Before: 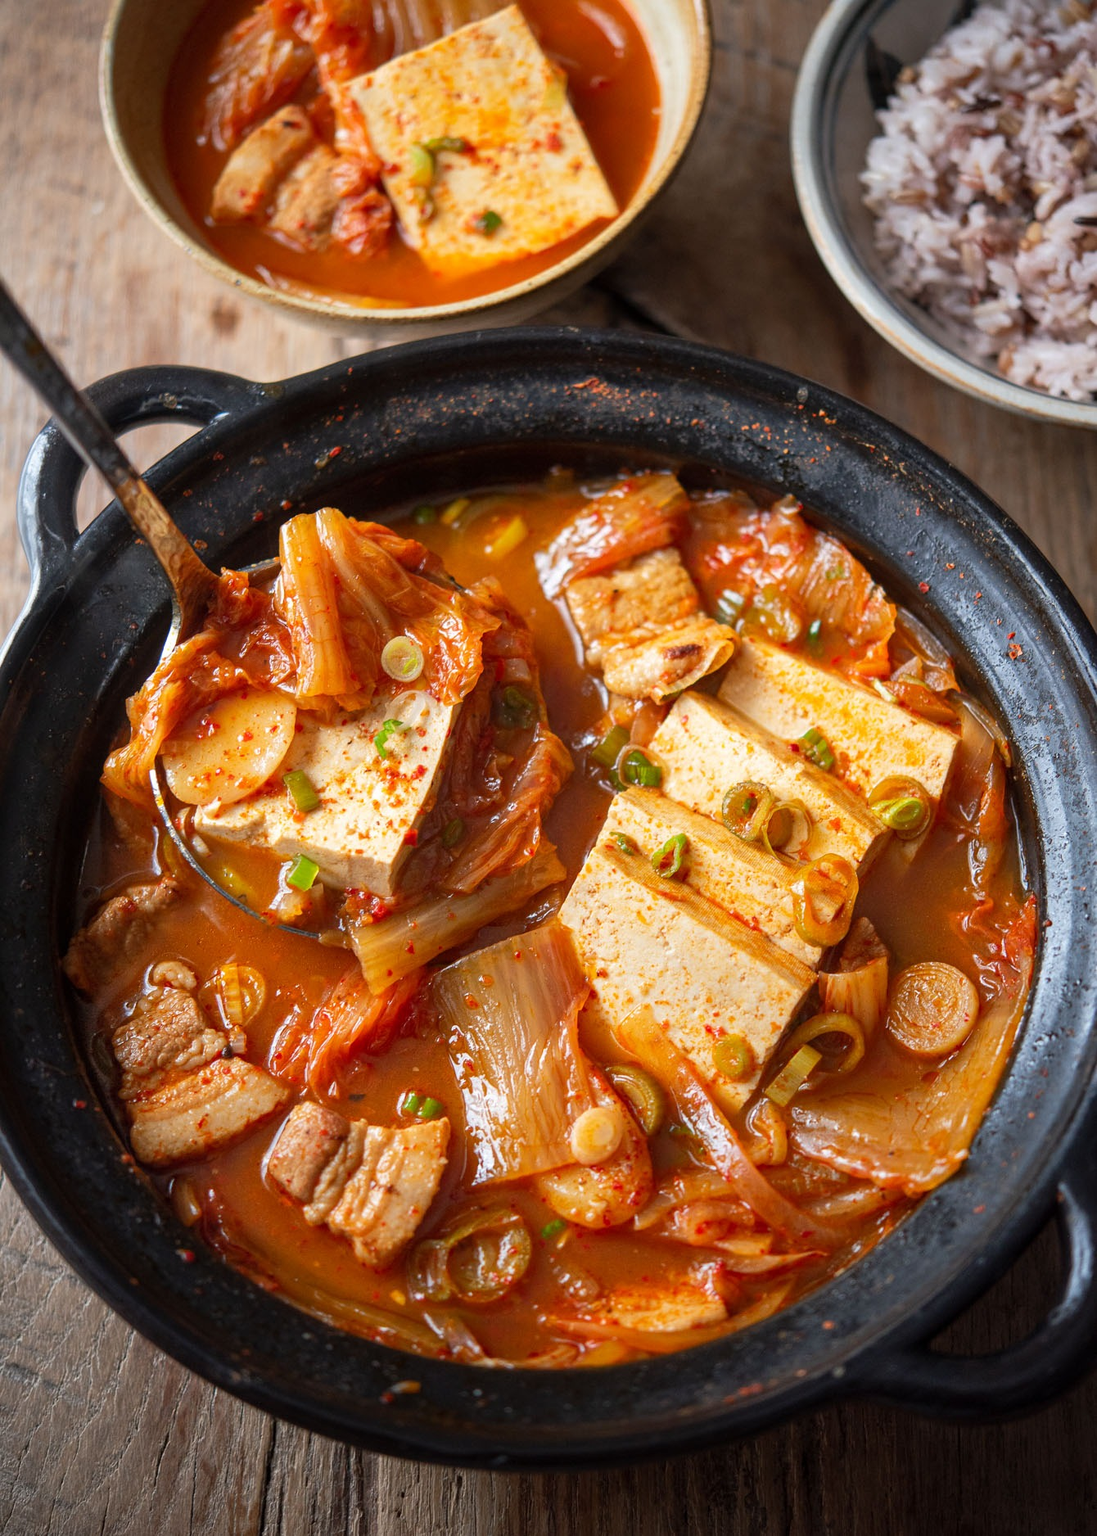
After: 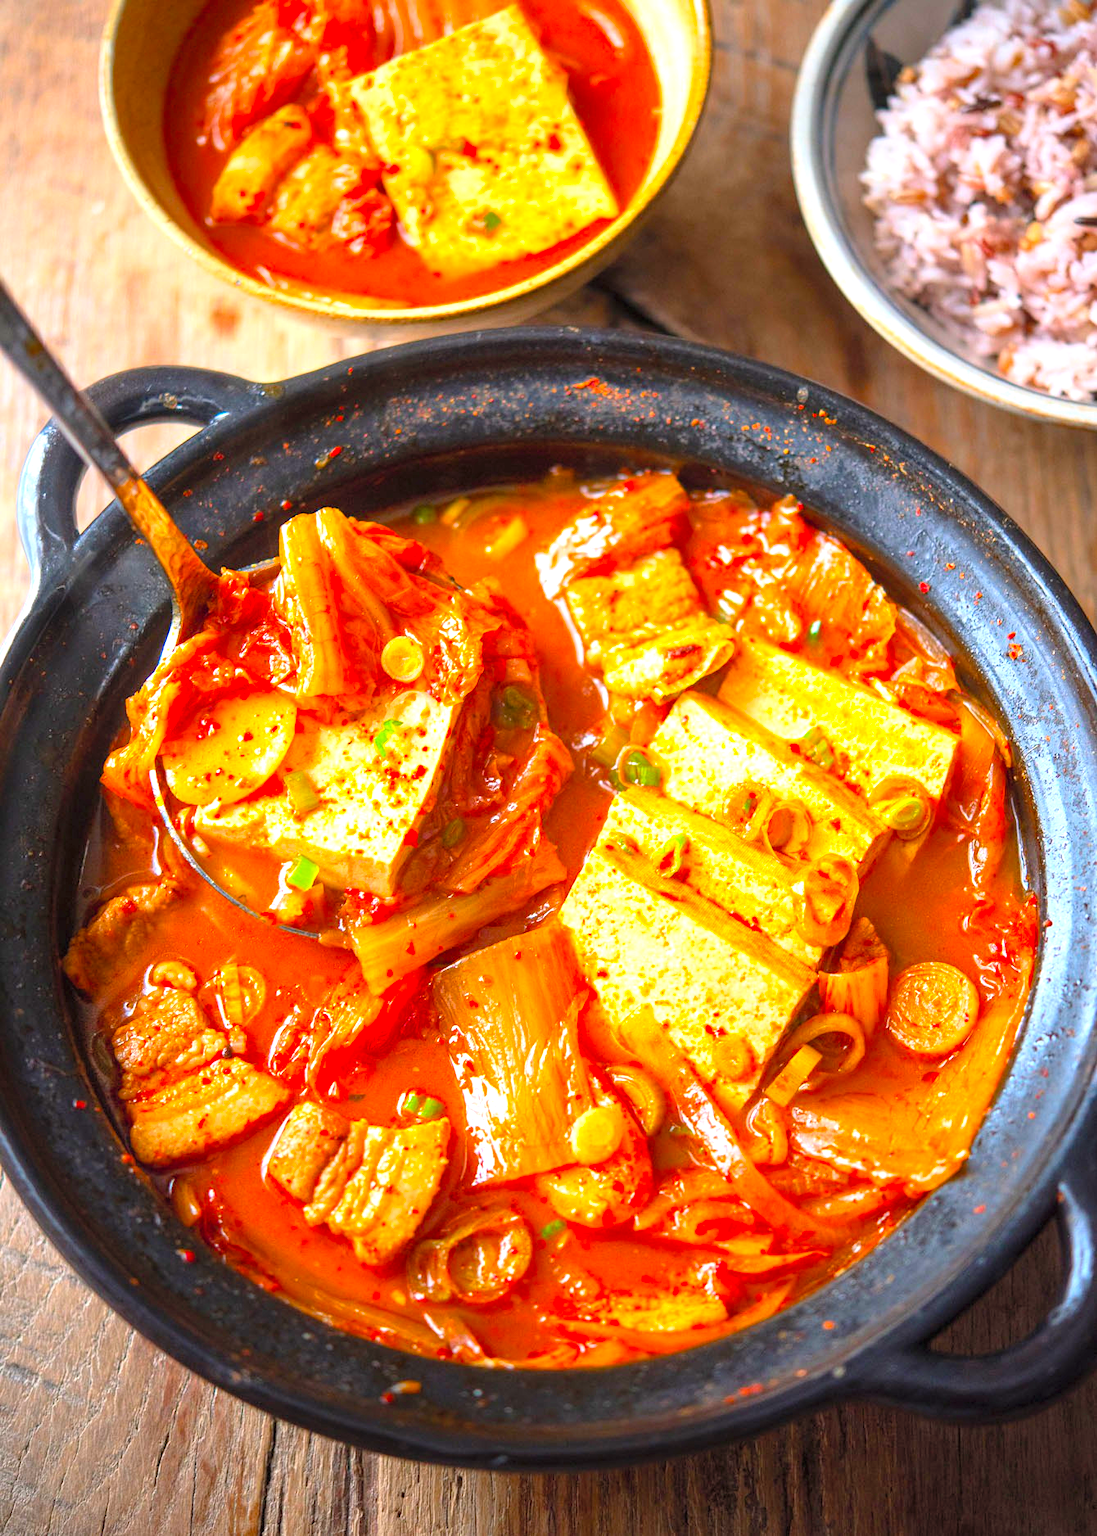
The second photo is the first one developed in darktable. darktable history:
tone curve: curves: ch0 [(0, 0) (0.003, 0.003) (0.011, 0.011) (0.025, 0.025) (0.044, 0.044) (0.069, 0.069) (0.1, 0.099) (0.136, 0.135) (0.177, 0.176) (0.224, 0.223) (0.277, 0.275) (0.335, 0.333) (0.399, 0.396) (0.468, 0.465) (0.543, 0.541) (0.623, 0.622) (0.709, 0.708) (0.801, 0.8) (0.898, 0.897) (1, 1)], color space Lab, independent channels, preserve colors none
exposure: black level correction 0, exposure 0.9 EV, compensate exposure bias true, compensate highlight preservation false
color balance rgb: highlights gain › chroma 0.116%, highlights gain › hue 331.48°, perceptual saturation grading › global saturation 30.197%
tone equalizer: on, module defaults
contrast brightness saturation: contrast 0.07, brightness 0.173, saturation 0.419
